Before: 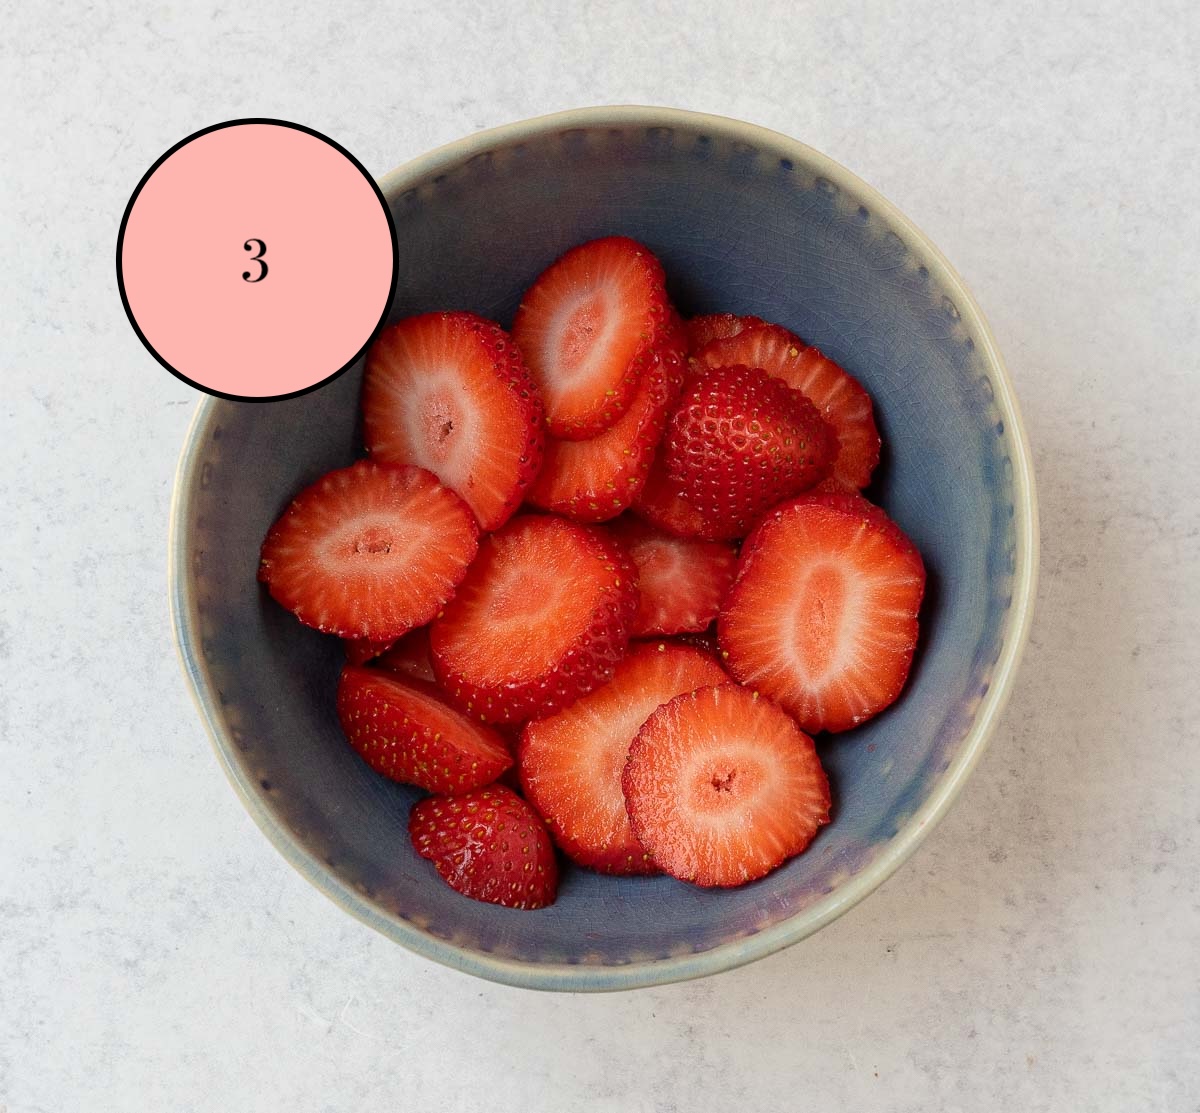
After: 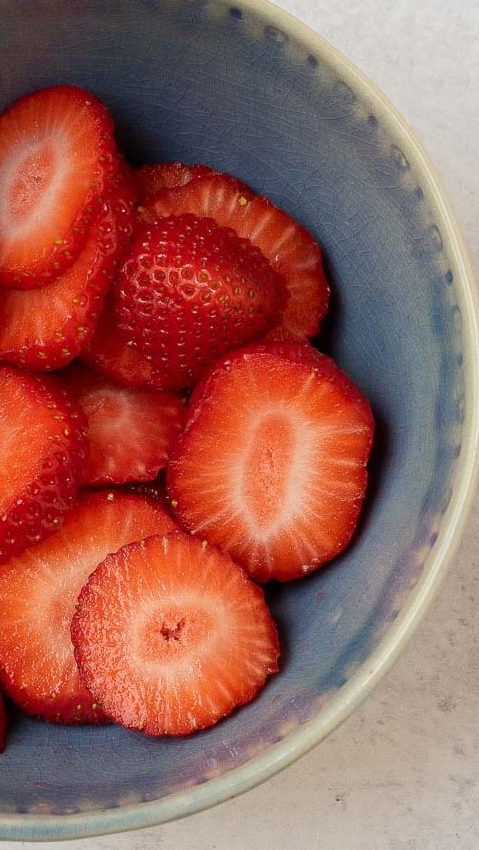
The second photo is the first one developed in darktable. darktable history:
crop: left 45.934%, top 13.581%, right 14.087%, bottom 10.045%
